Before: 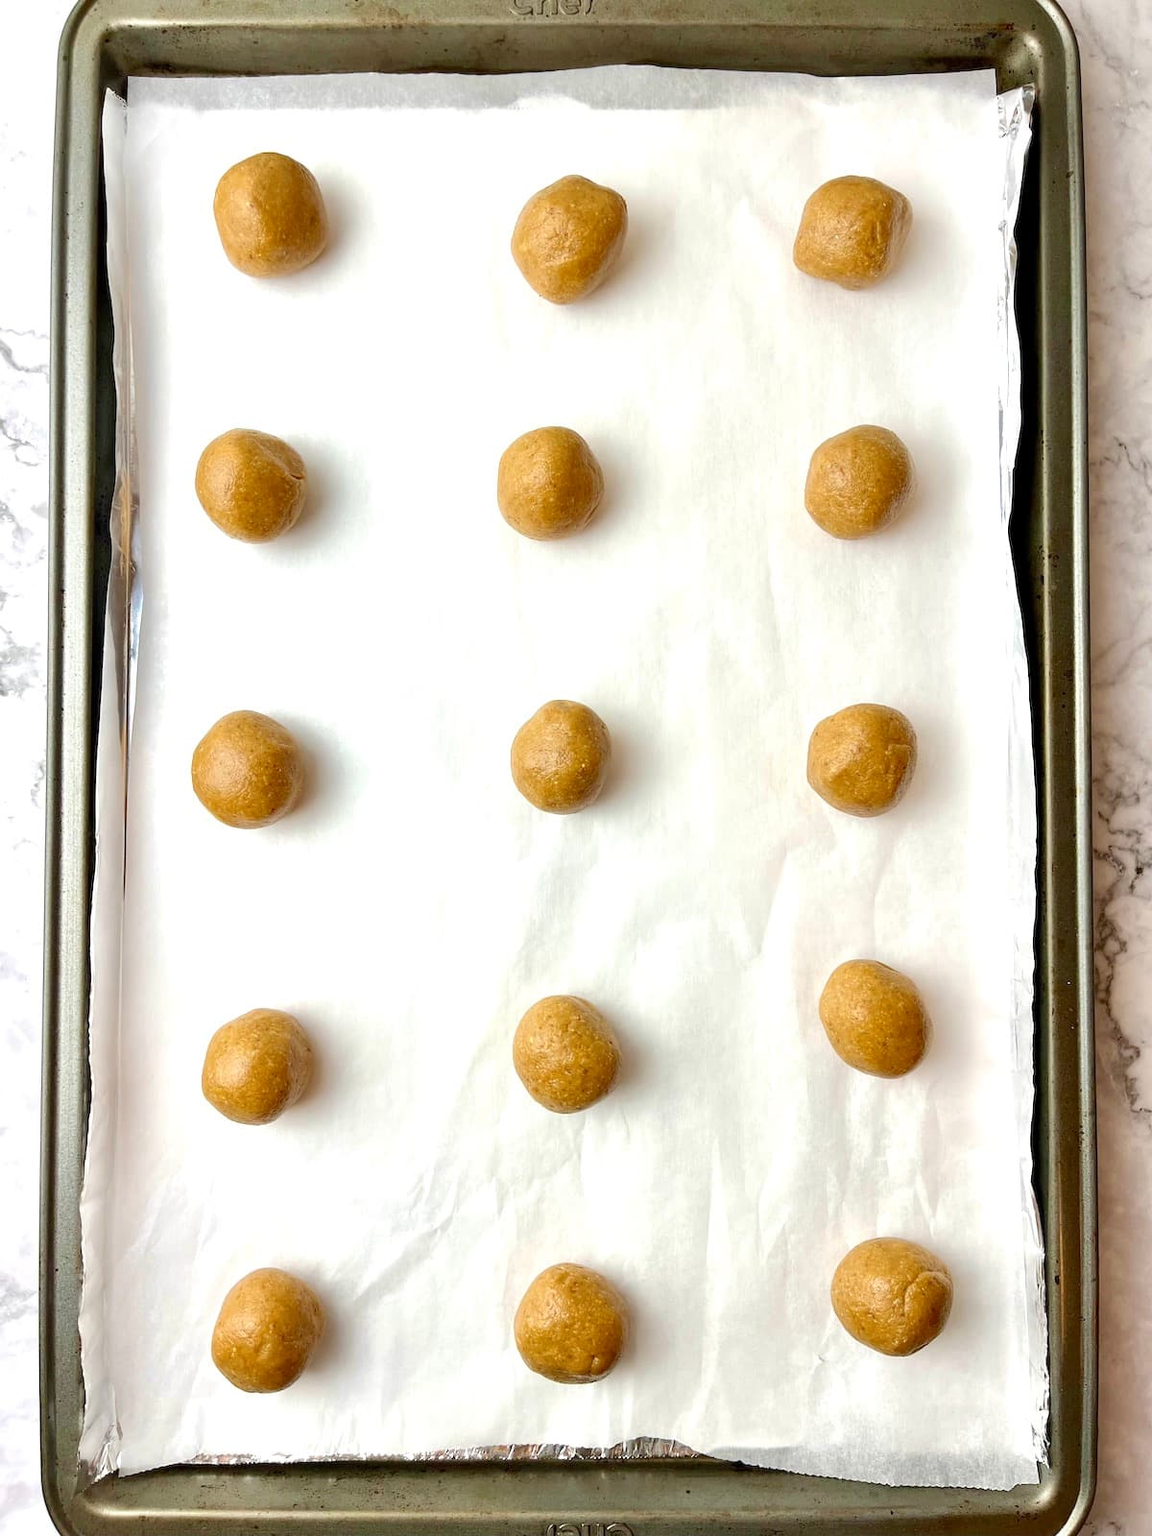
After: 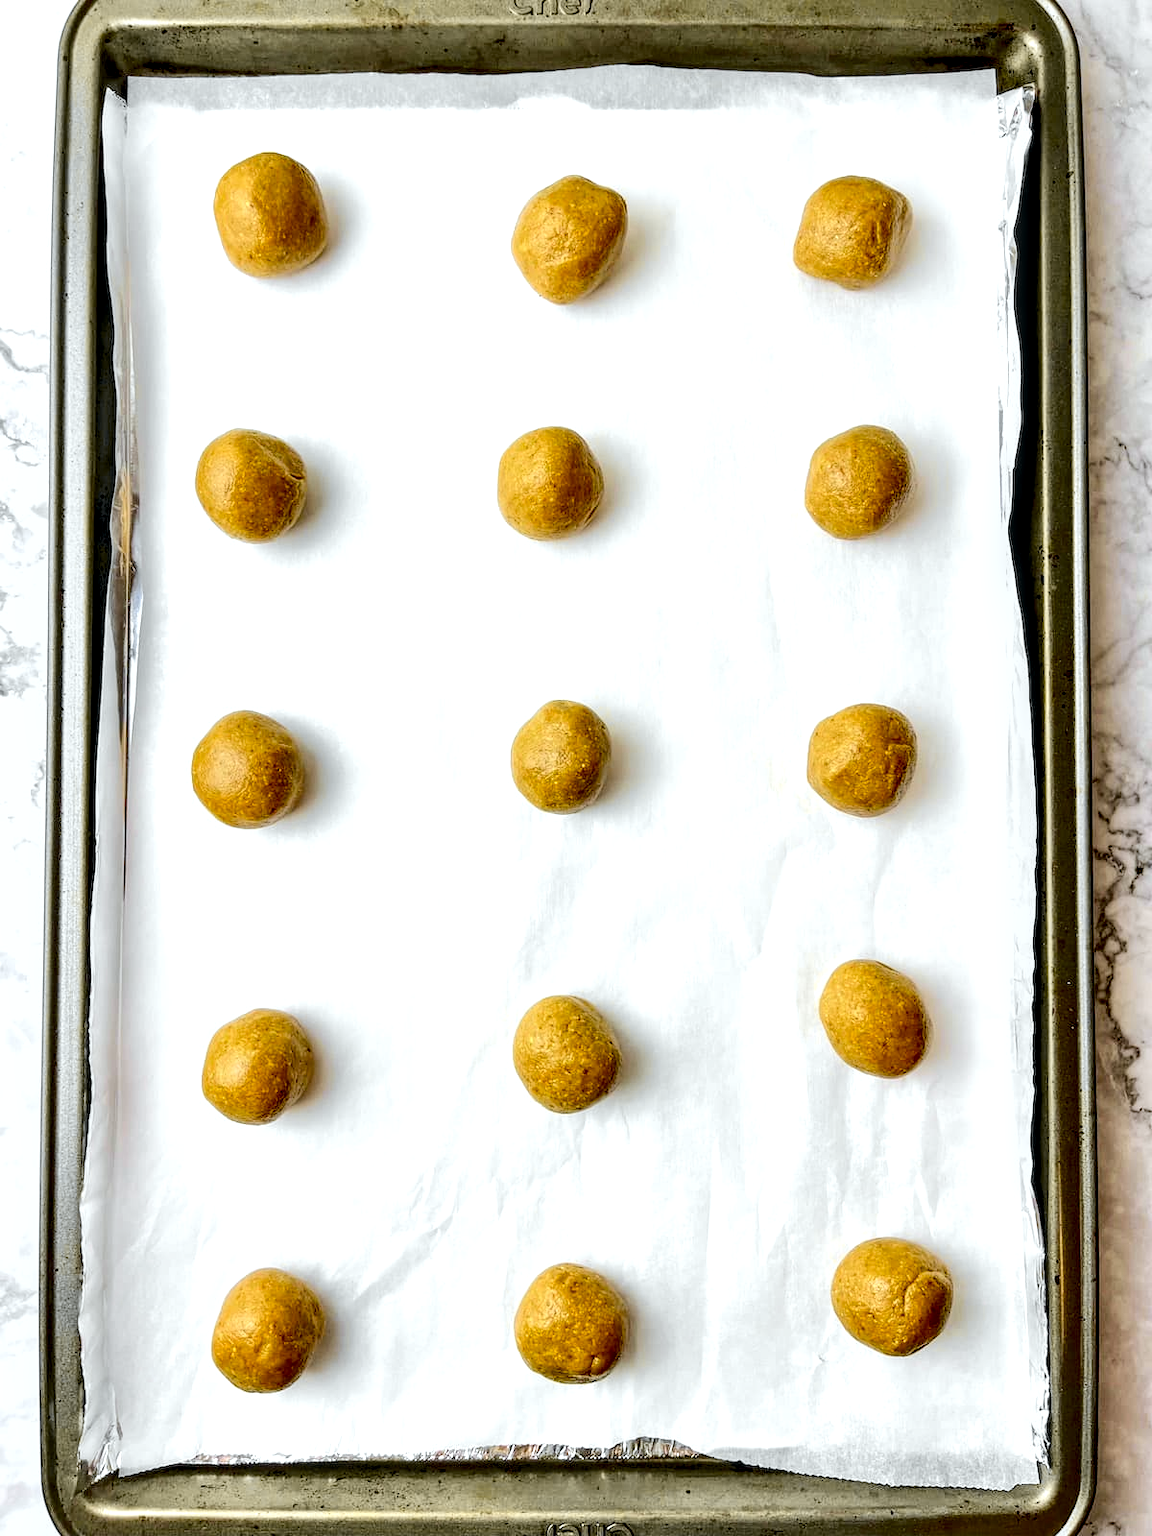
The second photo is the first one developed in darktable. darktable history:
white balance: red 0.974, blue 1.044
local contrast: highlights 79%, shadows 56%, detail 175%, midtone range 0.428
tone curve: curves: ch0 [(0, 0) (0.071, 0.06) (0.253, 0.242) (0.437, 0.498) (0.55, 0.644) (0.657, 0.749) (0.823, 0.876) (1, 0.99)]; ch1 [(0, 0) (0.346, 0.307) (0.408, 0.369) (0.453, 0.457) (0.476, 0.489) (0.502, 0.493) (0.521, 0.515) (0.537, 0.531) (0.612, 0.641) (0.676, 0.728) (1, 1)]; ch2 [(0, 0) (0.346, 0.34) (0.434, 0.46) (0.485, 0.494) (0.5, 0.494) (0.511, 0.504) (0.537, 0.551) (0.579, 0.599) (0.625, 0.686) (1, 1)], color space Lab, independent channels, preserve colors none
